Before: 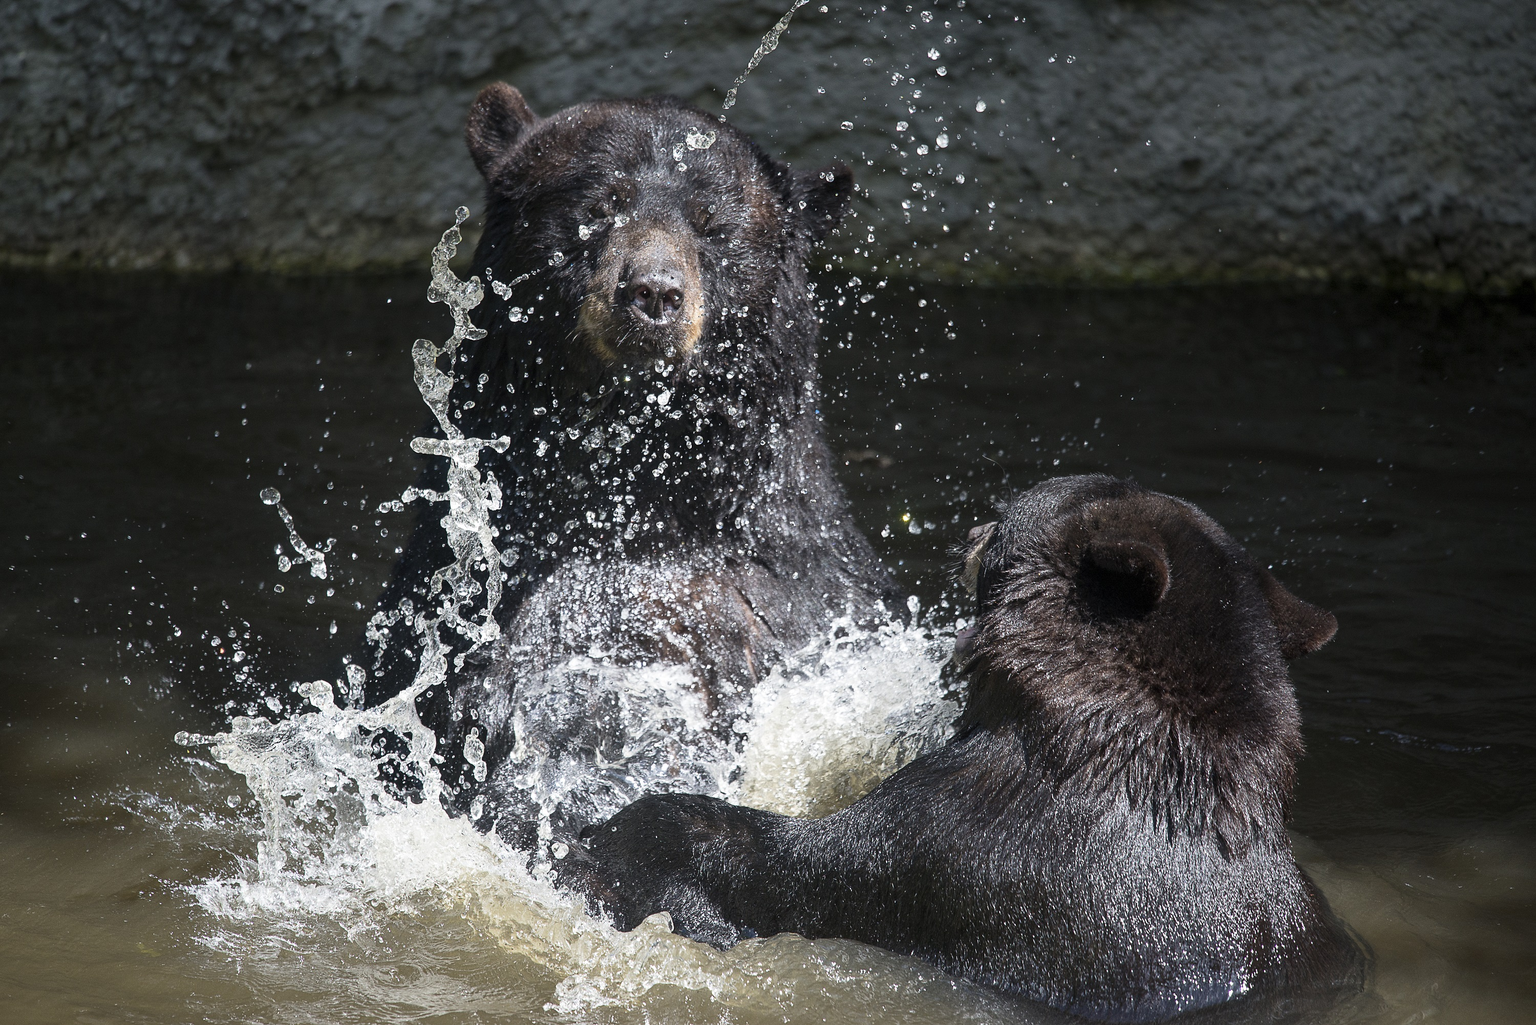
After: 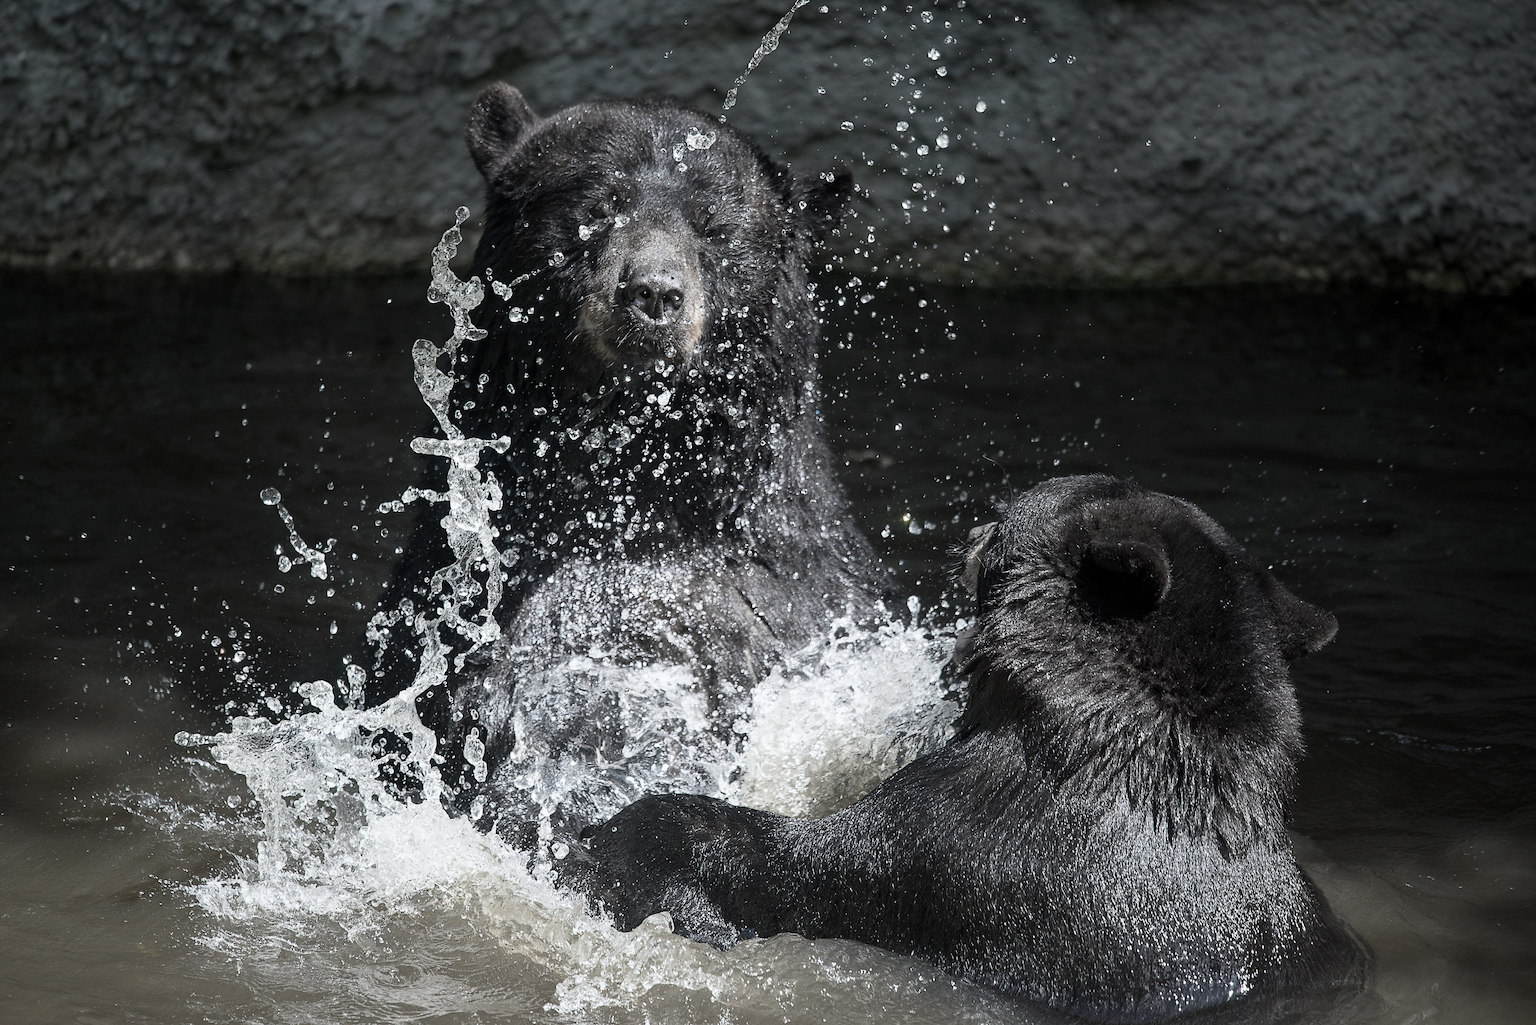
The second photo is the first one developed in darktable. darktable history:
color zones: curves: ch0 [(0, 0.487) (0.241, 0.395) (0.434, 0.373) (0.658, 0.412) (0.838, 0.487)]; ch1 [(0, 0) (0.053, 0.053) (0.211, 0.202) (0.579, 0.259) (0.781, 0.241)]
white balance: red 0.982, blue 1.018
